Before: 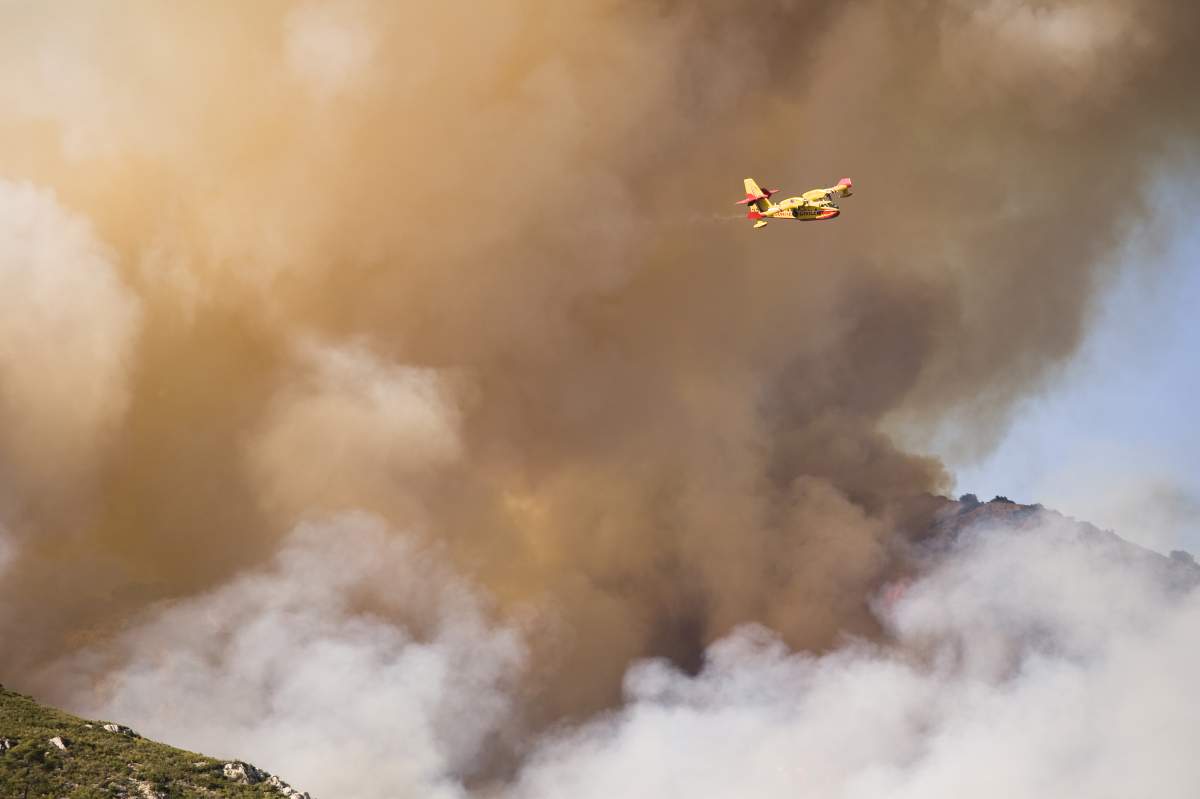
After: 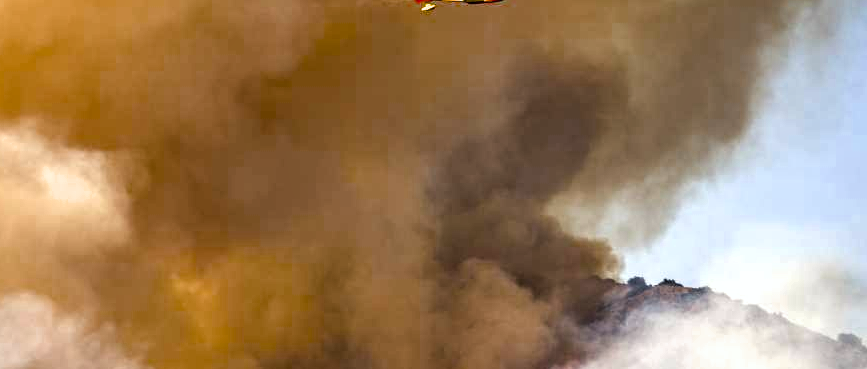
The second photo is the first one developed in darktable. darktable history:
color correction: highlights a* -2.76, highlights b* -2.44, shadows a* 1.97, shadows b* 3.04
filmic rgb: black relative exposure -8.2 EV, white relative exposure 2.22 EV, hardness 7.17, latitude 86.36%, contrast 1.684, highlights saturation mix -3.63%, shadows ↔ highlights balance -2.92%
color balance rgb: shadows lift › chroma 2.016%, shadows lift › hue 215.05°, highlights gain › chroma 3.038%, highlights gain › hue 77.37°, linear chroma grading › global chroma 7.963%, perceptual saturation grading › global saturation 30.34%, global vibrance 1.323%, saturation formula JzAzBz (2021)
local contrast: on, module defaults
crop and rotate: left 27.739%, top 27.168%, bottom 26.566%
